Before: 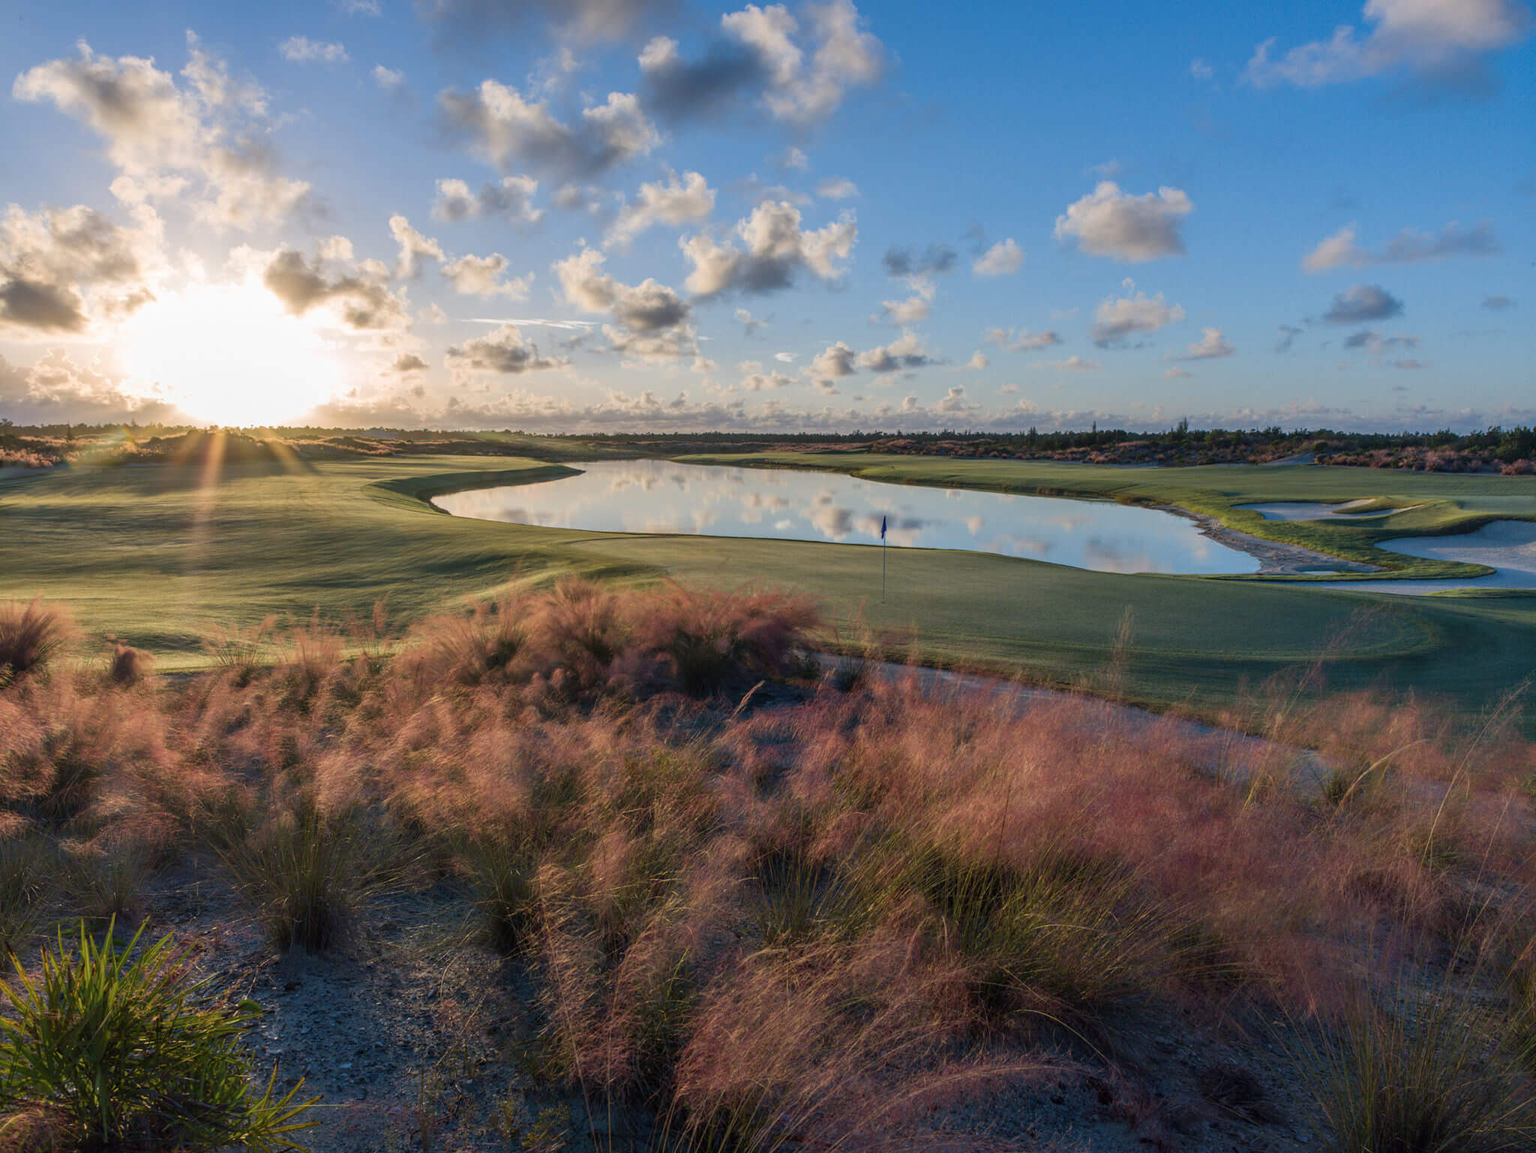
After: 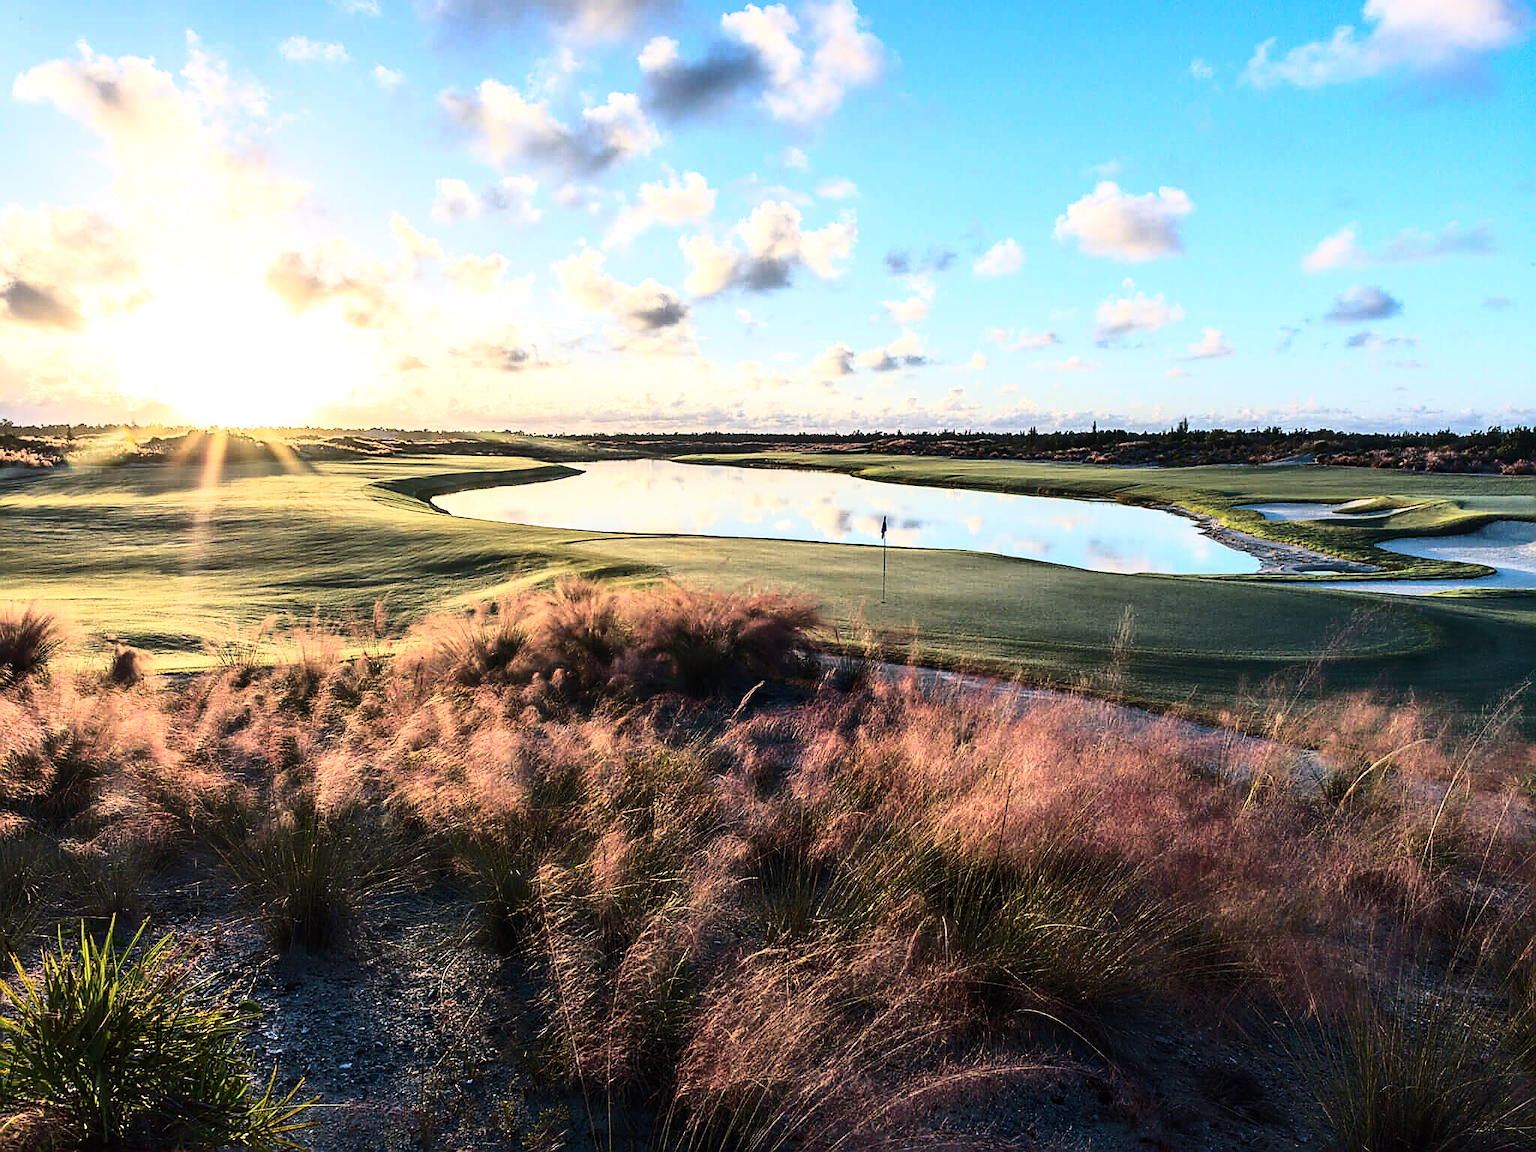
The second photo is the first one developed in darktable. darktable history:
base curve: curves: ch0 [(0, 0) (0.028, 0.03) (0.121, 0.232) (0.46, 0.748) (0.859, 0.968) (1, 1)]
white balance: red 1.009, blue 0.985
sharpen: radius 1.4, amount 1.25, threshold 0.7
tone equalizer: -8 EV -1.08 EV, -7 EV -1.01 EV, -6 EV -0.867 EV, -5 EV -0.578 EV, -3 EV 0.578 EV, -2 EV 0.867 EV, -1 EV 1.01 EV, +0 EV 1.08 EV, edges refinement/feathering 500, mask exposure compensation -1.57 EV, preserve details no
